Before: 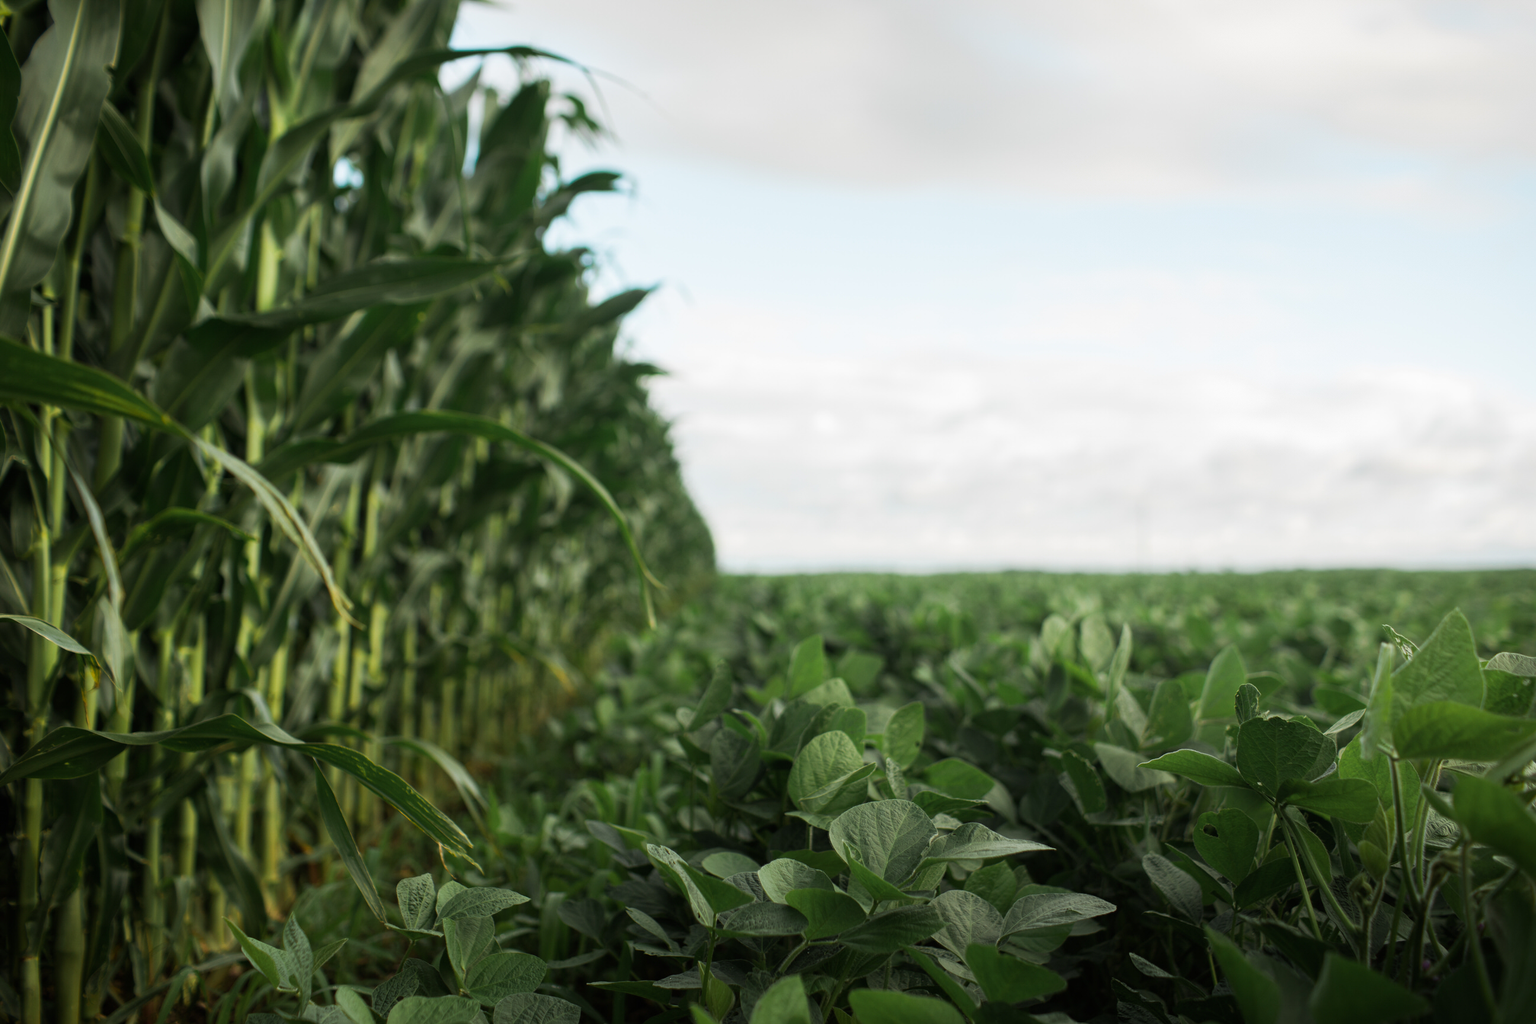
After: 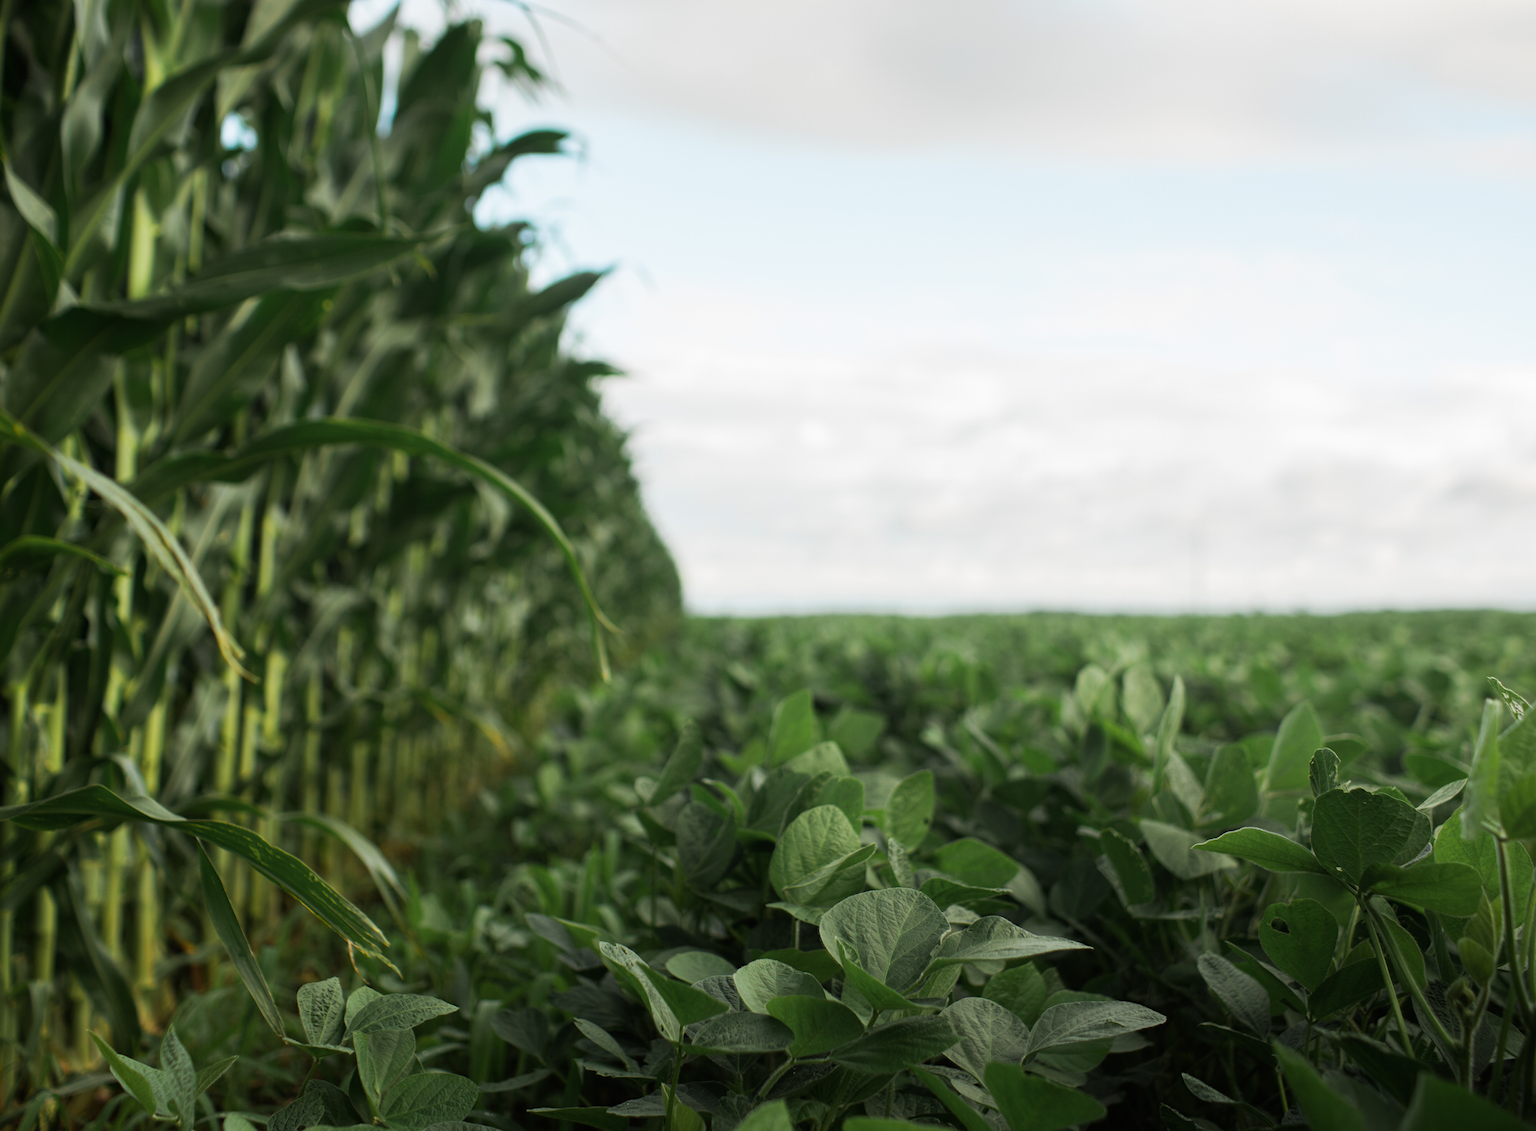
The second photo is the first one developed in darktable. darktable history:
bloom: size 3%, threshold 100%, strength 0%
crop: left 9.807%, top 6.259%, right 7.334%, bottom 2.177%
